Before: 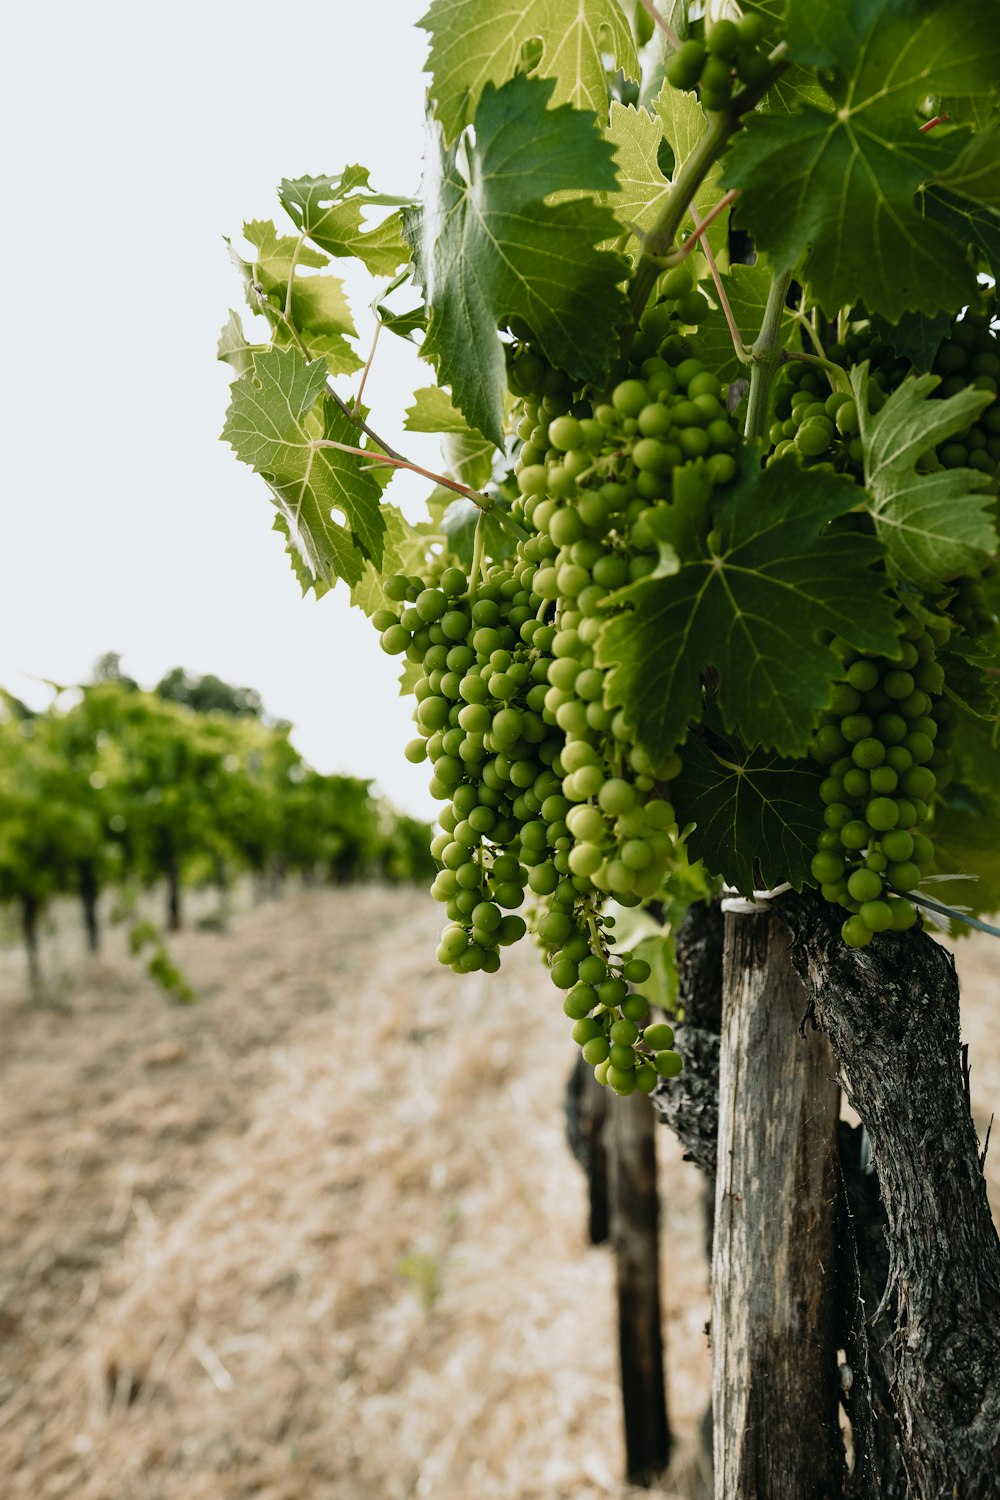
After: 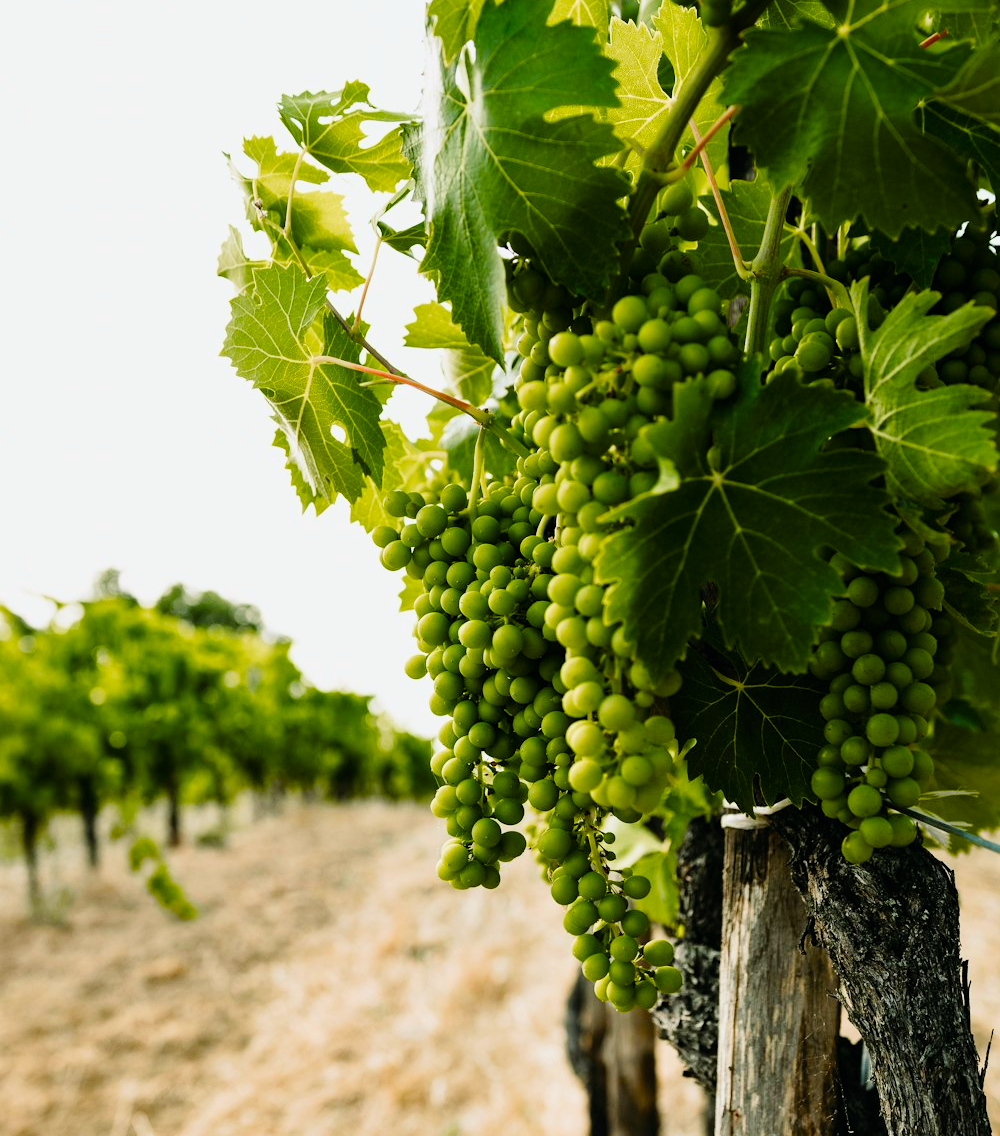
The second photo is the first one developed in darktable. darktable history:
tone curve: curves: ch0 [(0, 0) (0.004, 0.001) (0.133, 0.112) (0.325, 0.362) (0.832, 0.893) (1, 1)], color space Lab, linked channels, preserve colors none
crop: top 5.6%, bottom 17.744%
color calibration: x 0.342, y 0.356, temperature 5117.7 K
exposure: compensate highlight preservation false
color balance rgb: perceptual saturation grading › global saturation 34.895%, perceptual saturation grading › highlights -25.869%, perceptual saturation grading › shadows 25.311%, global vibrance 20%
